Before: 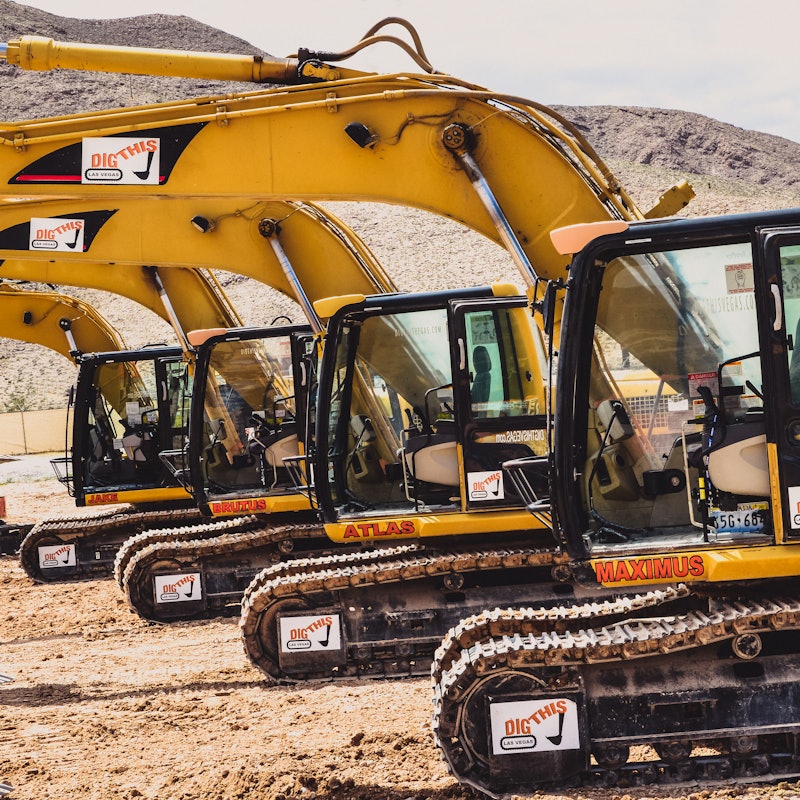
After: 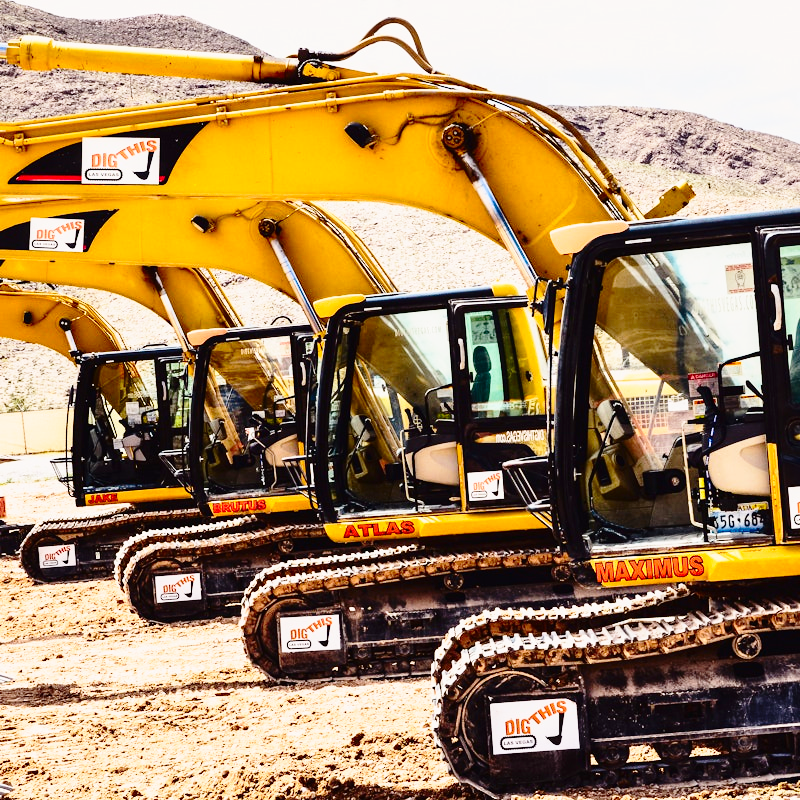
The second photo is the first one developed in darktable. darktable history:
base curve: curves: ch0 [(0, 0) (0.028, 0.03) (0.121, 0.232) (0.46, 0.748) (0.859, 0.968) (1, 1)], preserve colors none
contrast brightness saturation: contrast 0.19, brightness -0.11, saturation 0.21
